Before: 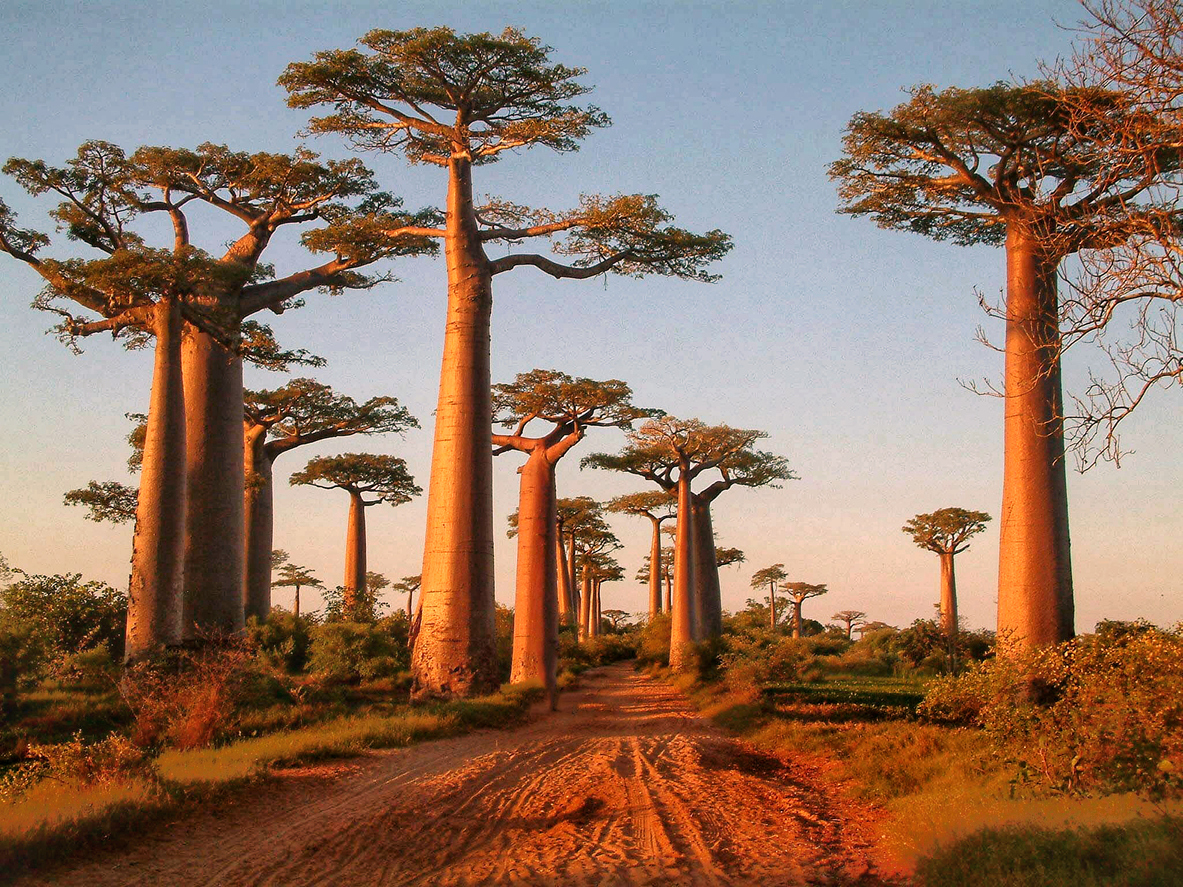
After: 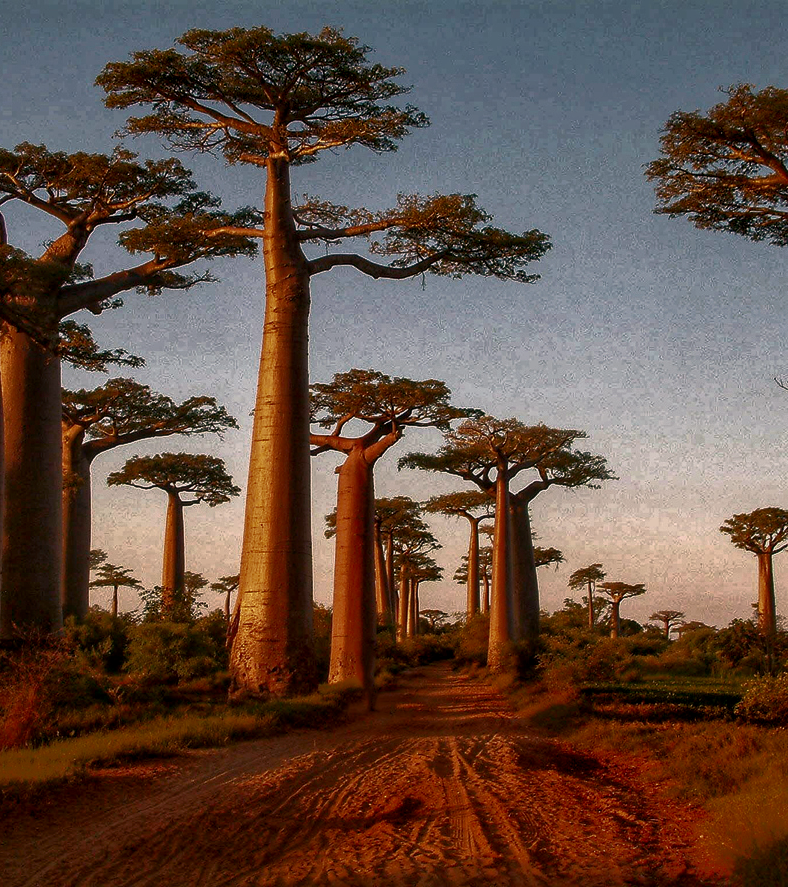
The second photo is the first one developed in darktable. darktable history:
base curve: curves: ch0 [(0, 0) (0.564, 0.291) (0.802, 0.731) (1, 1)]
local contrast: on, module defaults
contrast brightness saturation: contrast 0.15, brightness -0.01, saturation 0.1
crop: left 15.419%, right 17.914%
